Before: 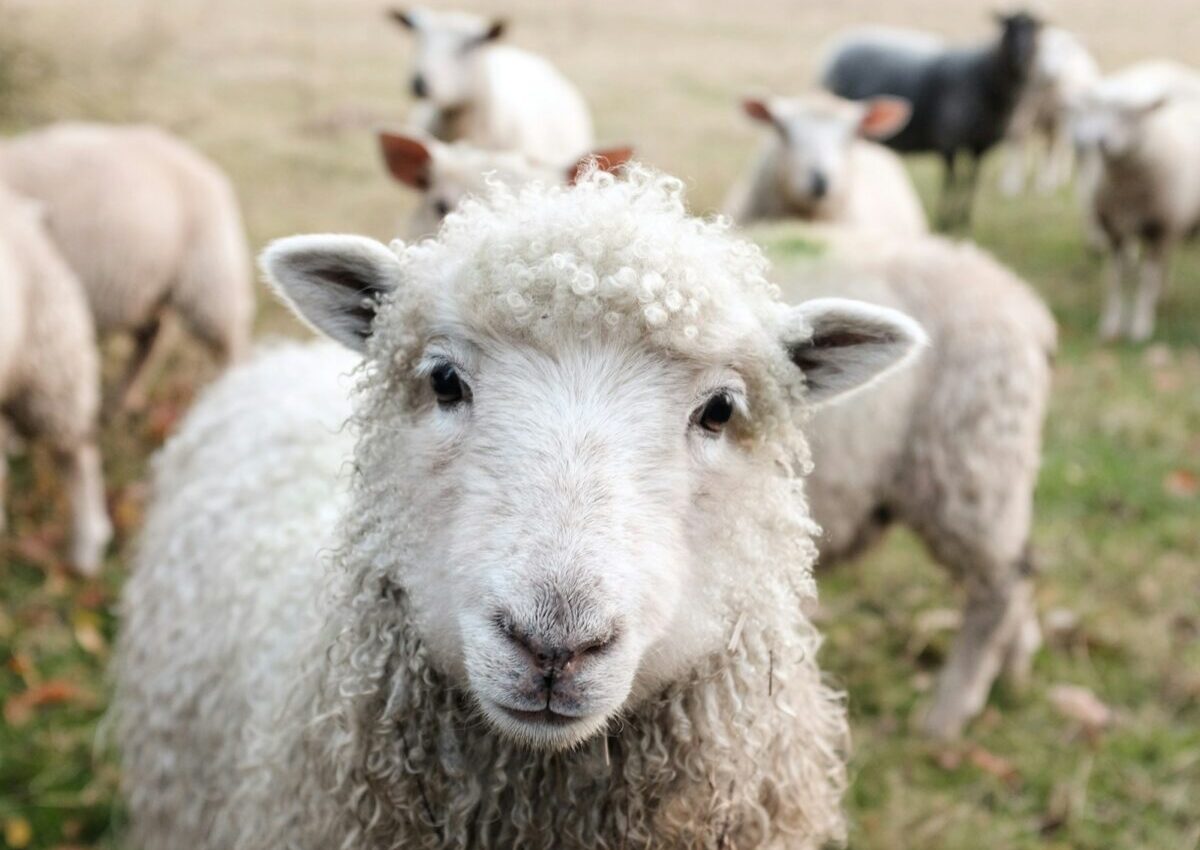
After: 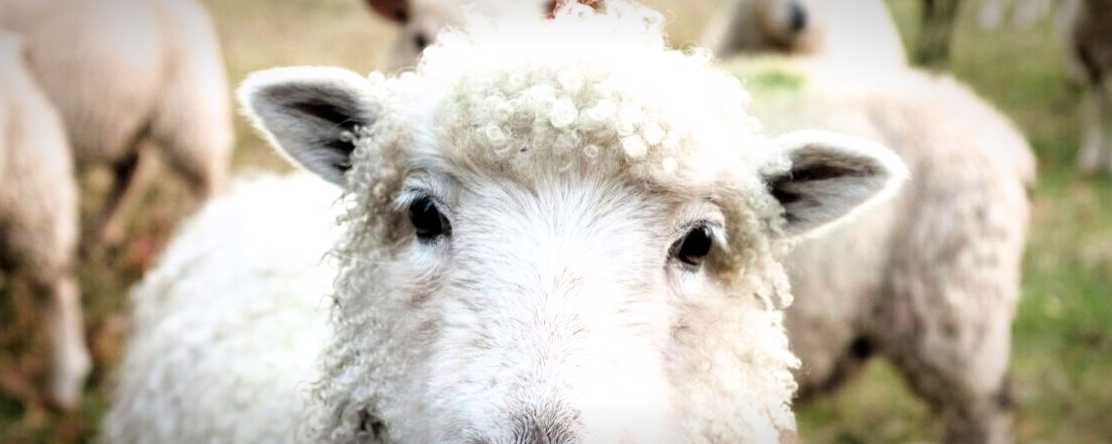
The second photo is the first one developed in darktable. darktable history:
vignetting: saturation 0.045, automatic ratio true, unbound false
filmic rgb: black relative exposure -8.21 EV, white relative exposure 2.2 EV, target white luminance 99.932%, hardness 7.08, latitude 75.68%, contrast 1.322, highlights saturation mix -2.44%, shadows ↔ highlights balance 30.43%, iterations of high-quality reconstruction 0
crop: left 1.788%, top 19.689%, right 5.475%, bottom 28.012%
velvia: strength 36.34%
